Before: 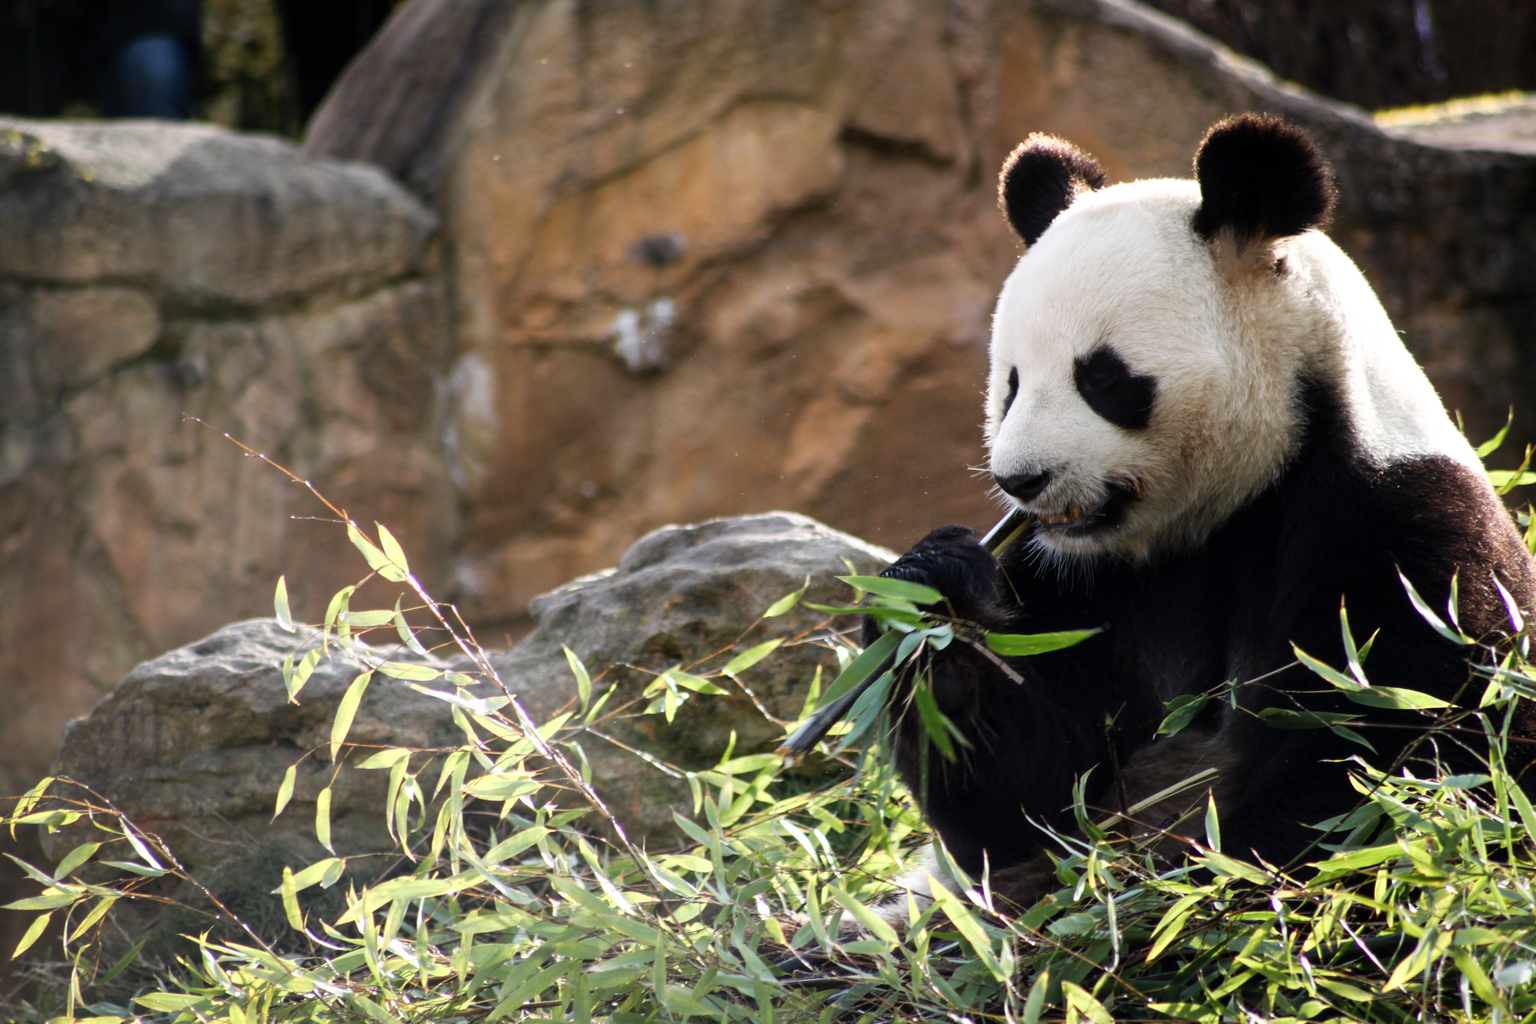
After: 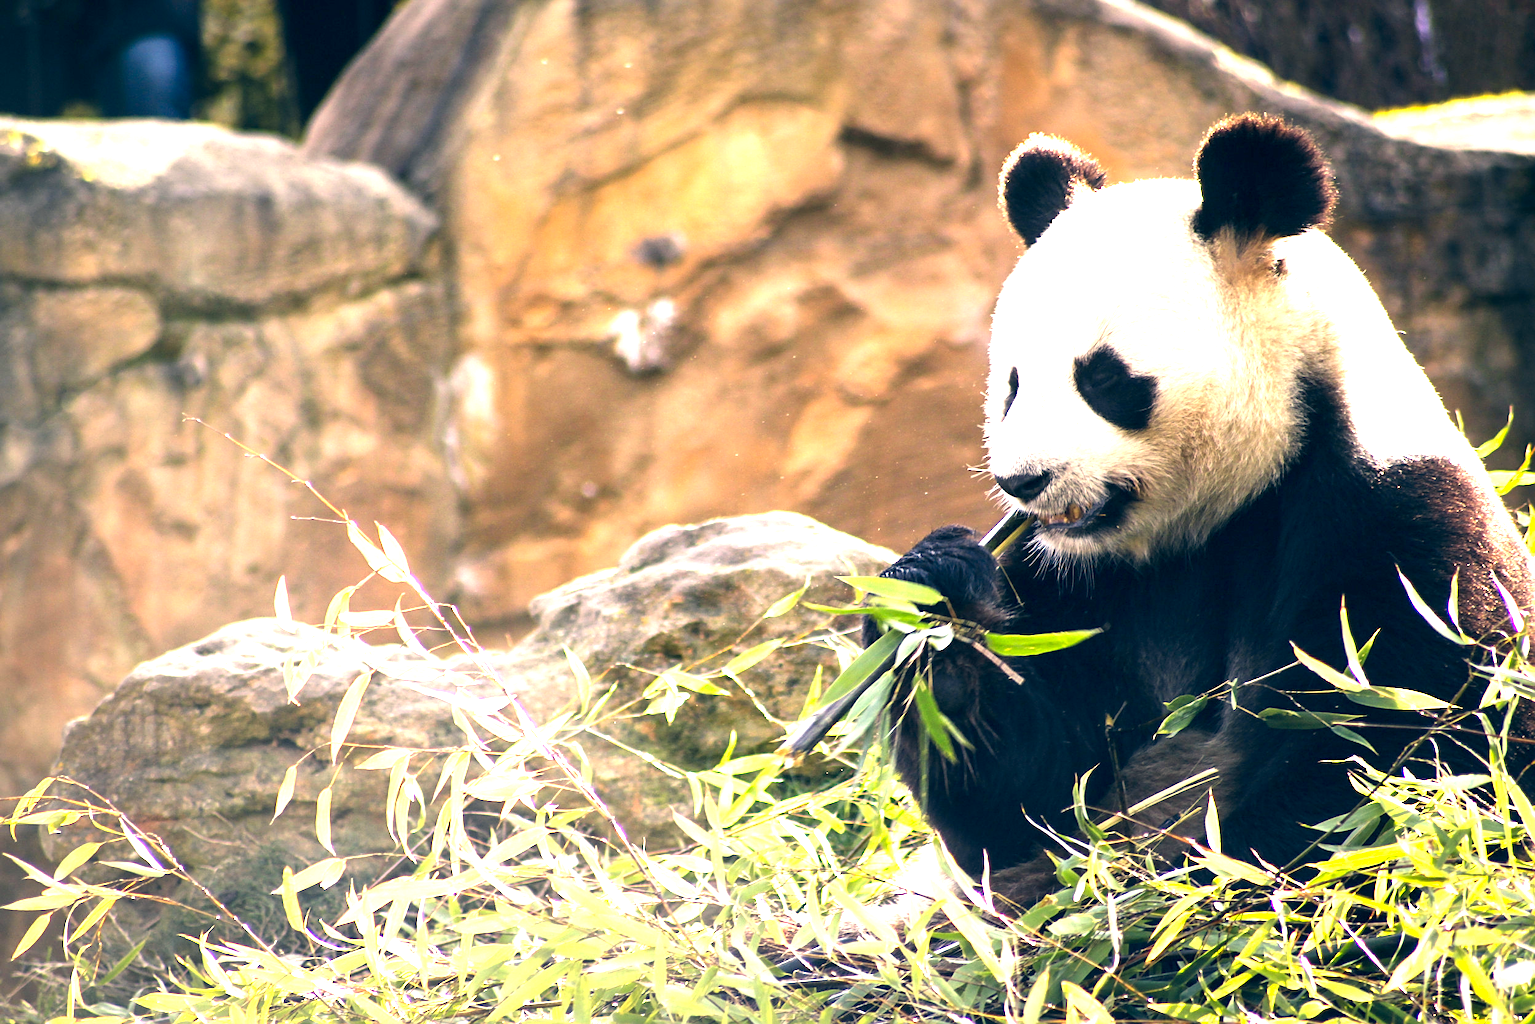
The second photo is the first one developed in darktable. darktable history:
exposure: black level correction 0, exposure 1.936 EV, compensate highlight preservation false
color correction: highlights a* 10.31, highlights b* 14.87, shadows a* -9.75, shadows b* -15.02
sharpen: on, module defaults
